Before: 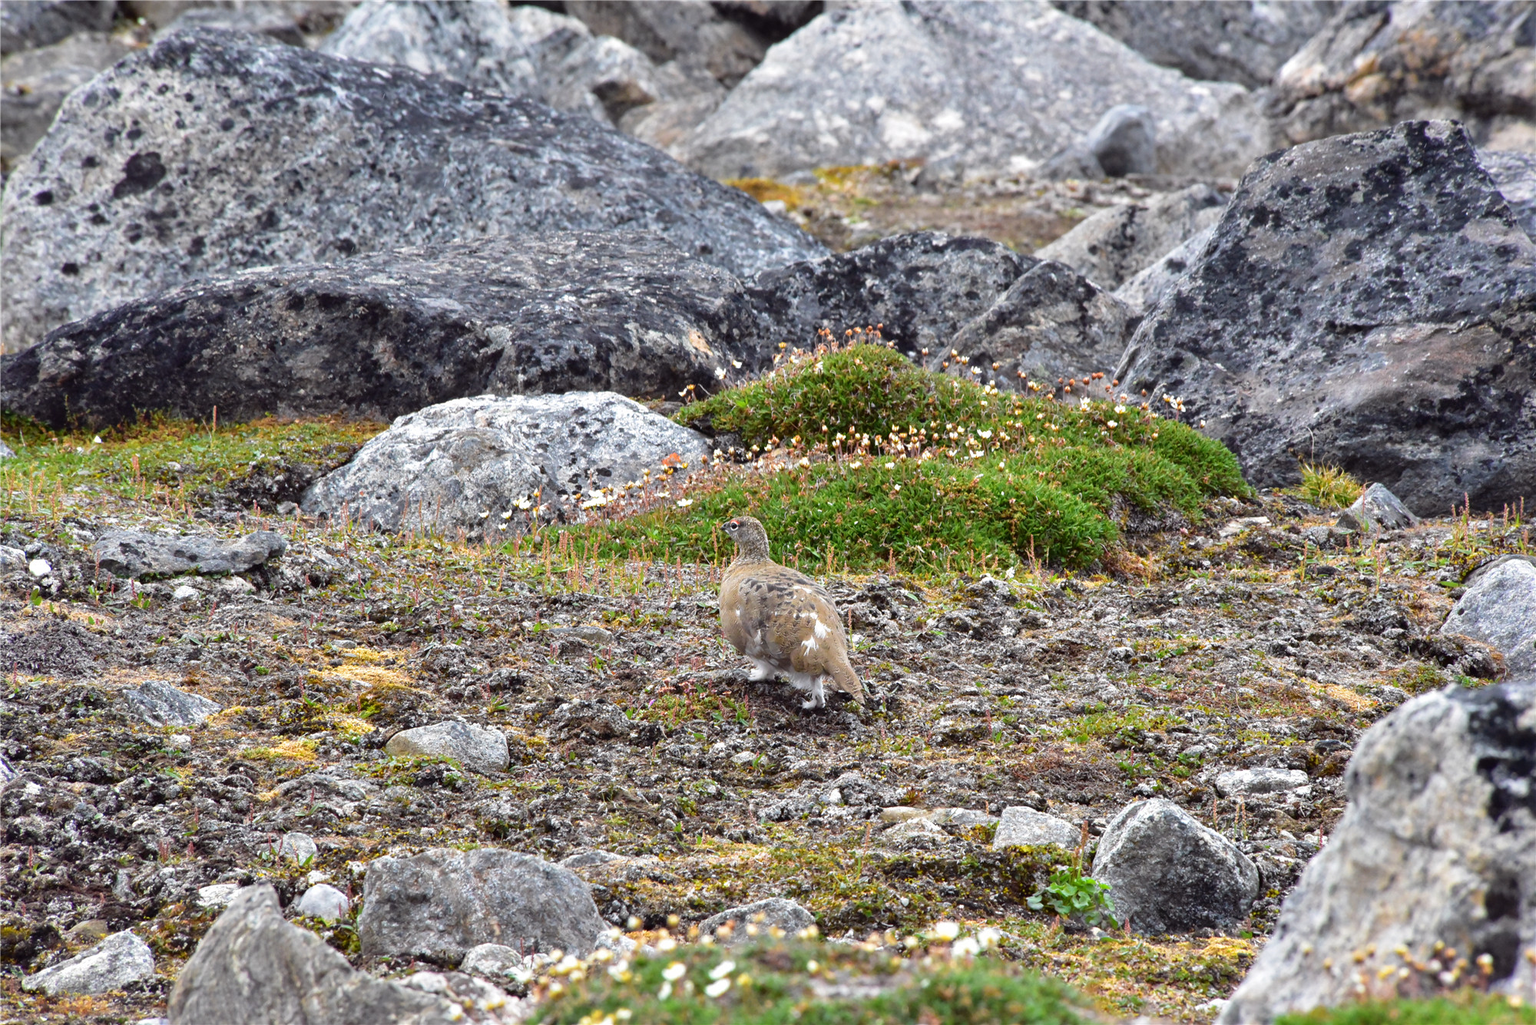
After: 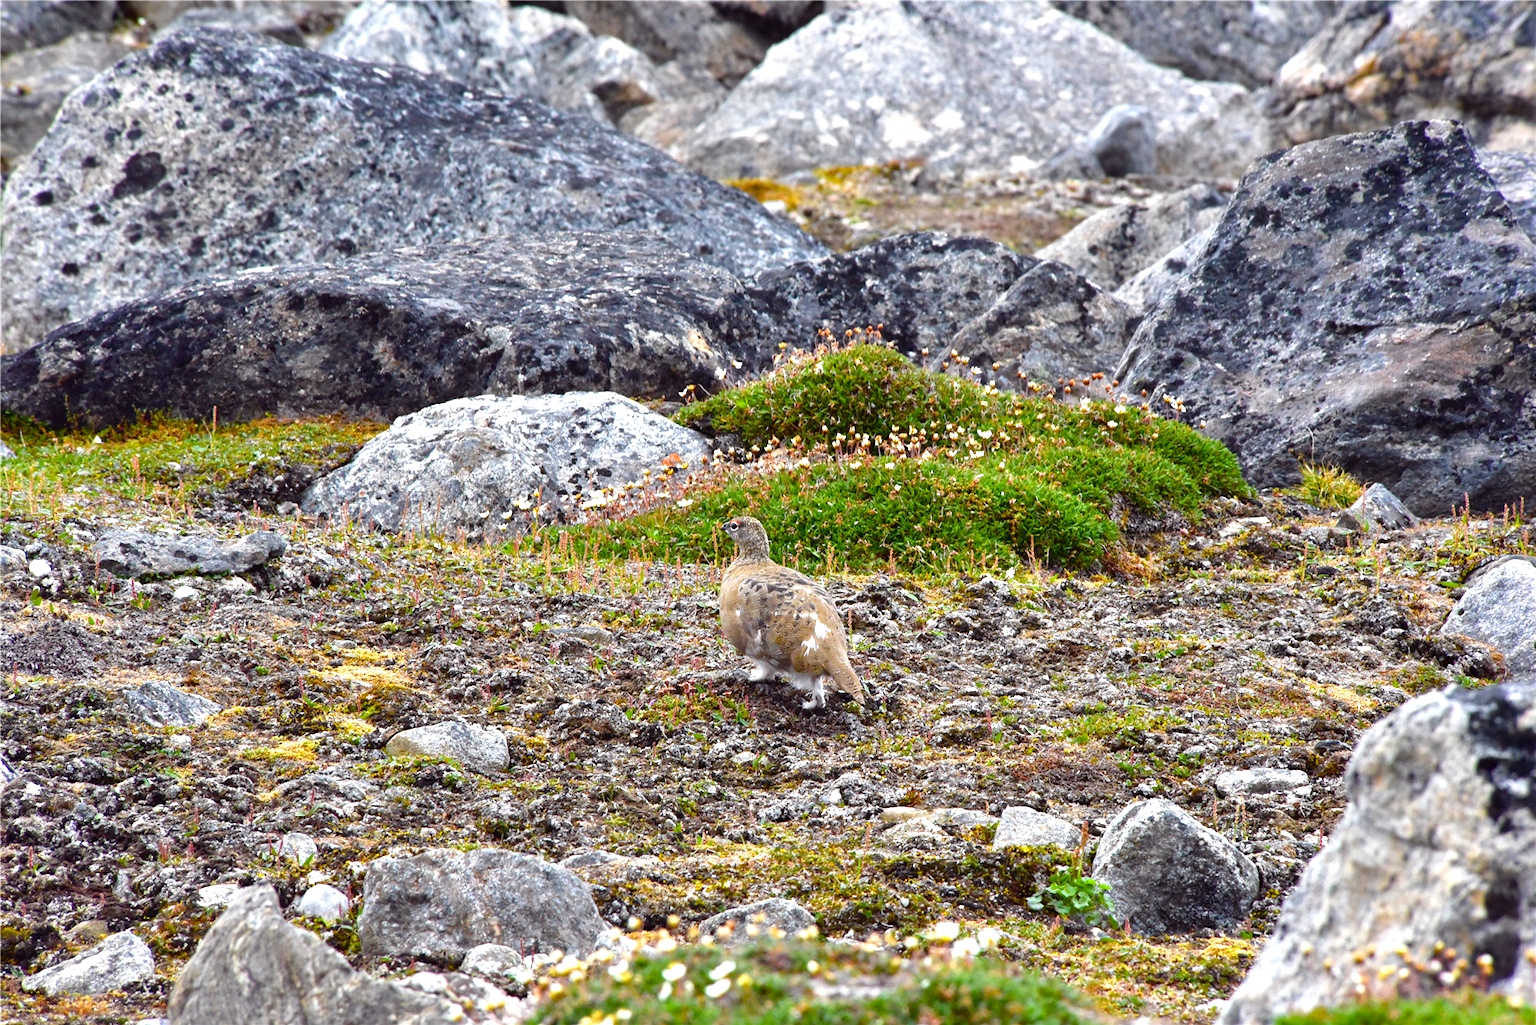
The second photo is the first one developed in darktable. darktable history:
color balance rgb: linear chroma grading › global chroma 2.115%, linear chroma grading › mid-tones -0.635%, perceptual saturation grading › global saturation 20%, perceptual saturation grading › highlights -25.802%, perceptual saturation grading › shadows 49.848%, perceptual brilliance grading › highlights 8.334%, perceptual brilliance grading › mid-tones 3.453%, perceptual brilliance grading › shadows 1.854%, global vibrance 11.503%, contrast 5.079%
